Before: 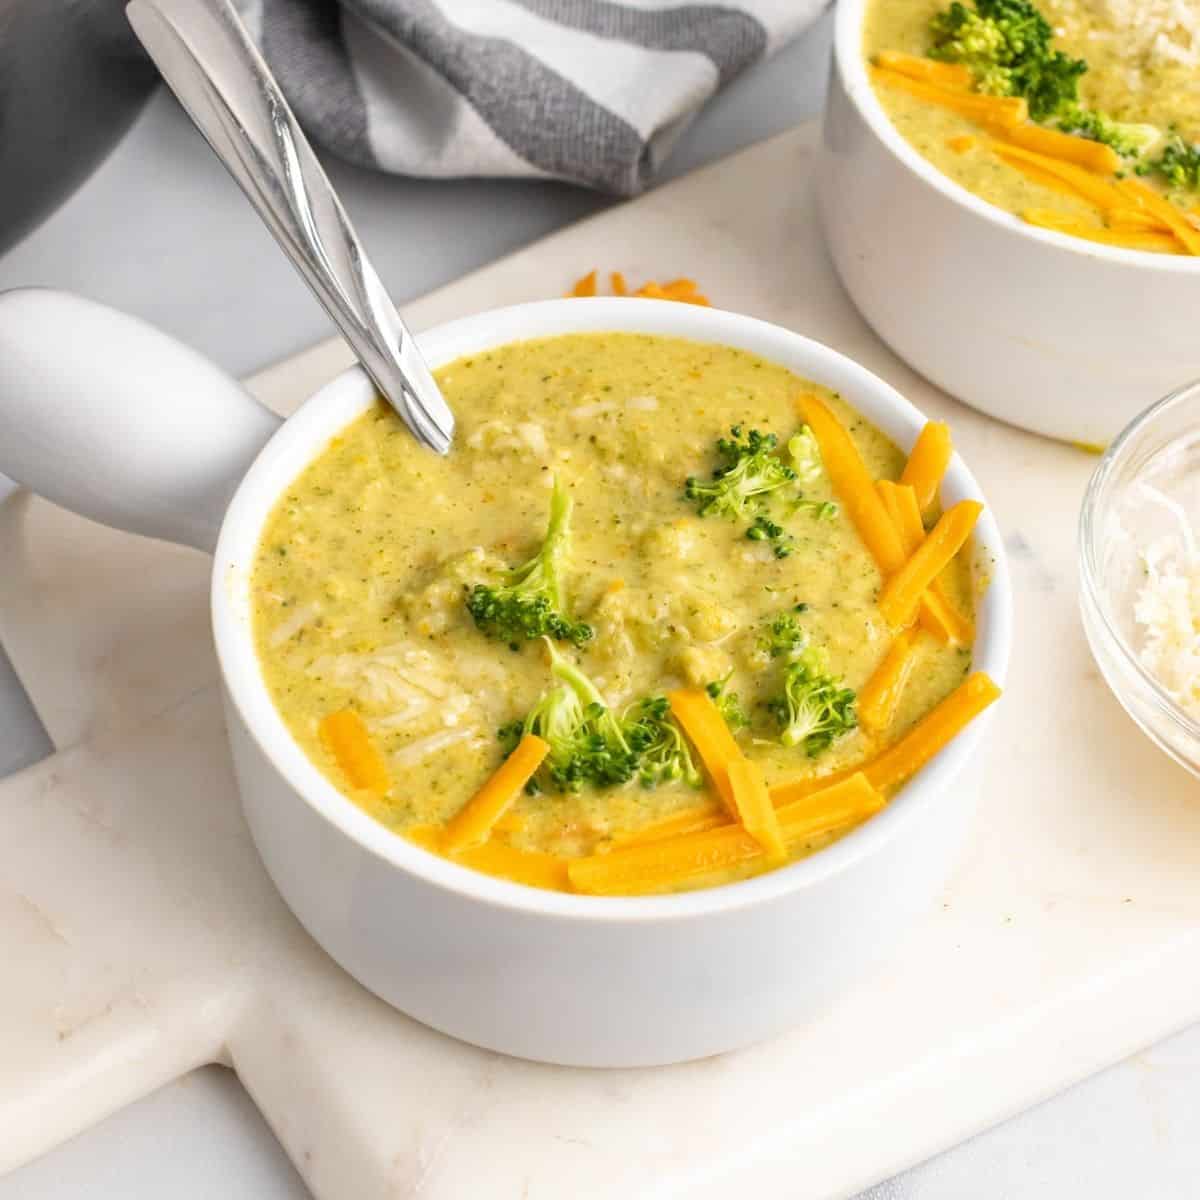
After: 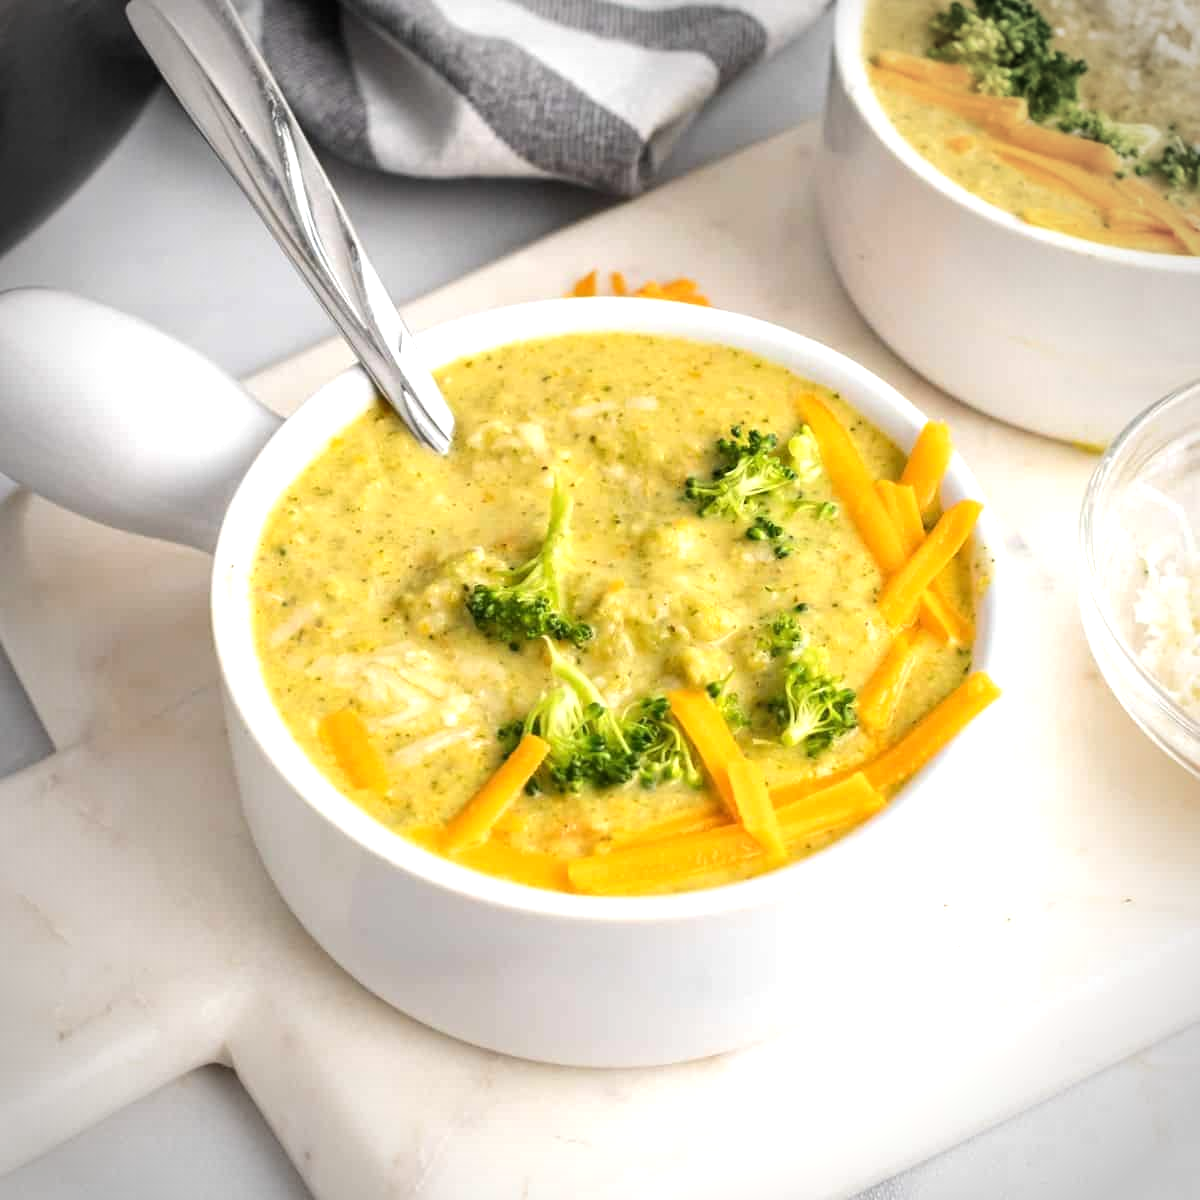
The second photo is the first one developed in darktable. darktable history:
vignetting: automatic ratio true
tone equalizer: -8 EV -0.417 EV, -7 EV -0.389 EV, -6 EV -0.333 EV, -5 EV -0.222 EV, -3 EV 0.222 EV, -2 EV 0.333 EV, -1 EV 0.389 EV, +0 EV 0.417 EV, edges refinement/feathering 500, mask exposure compensation -1.57 EV, preserve details no
